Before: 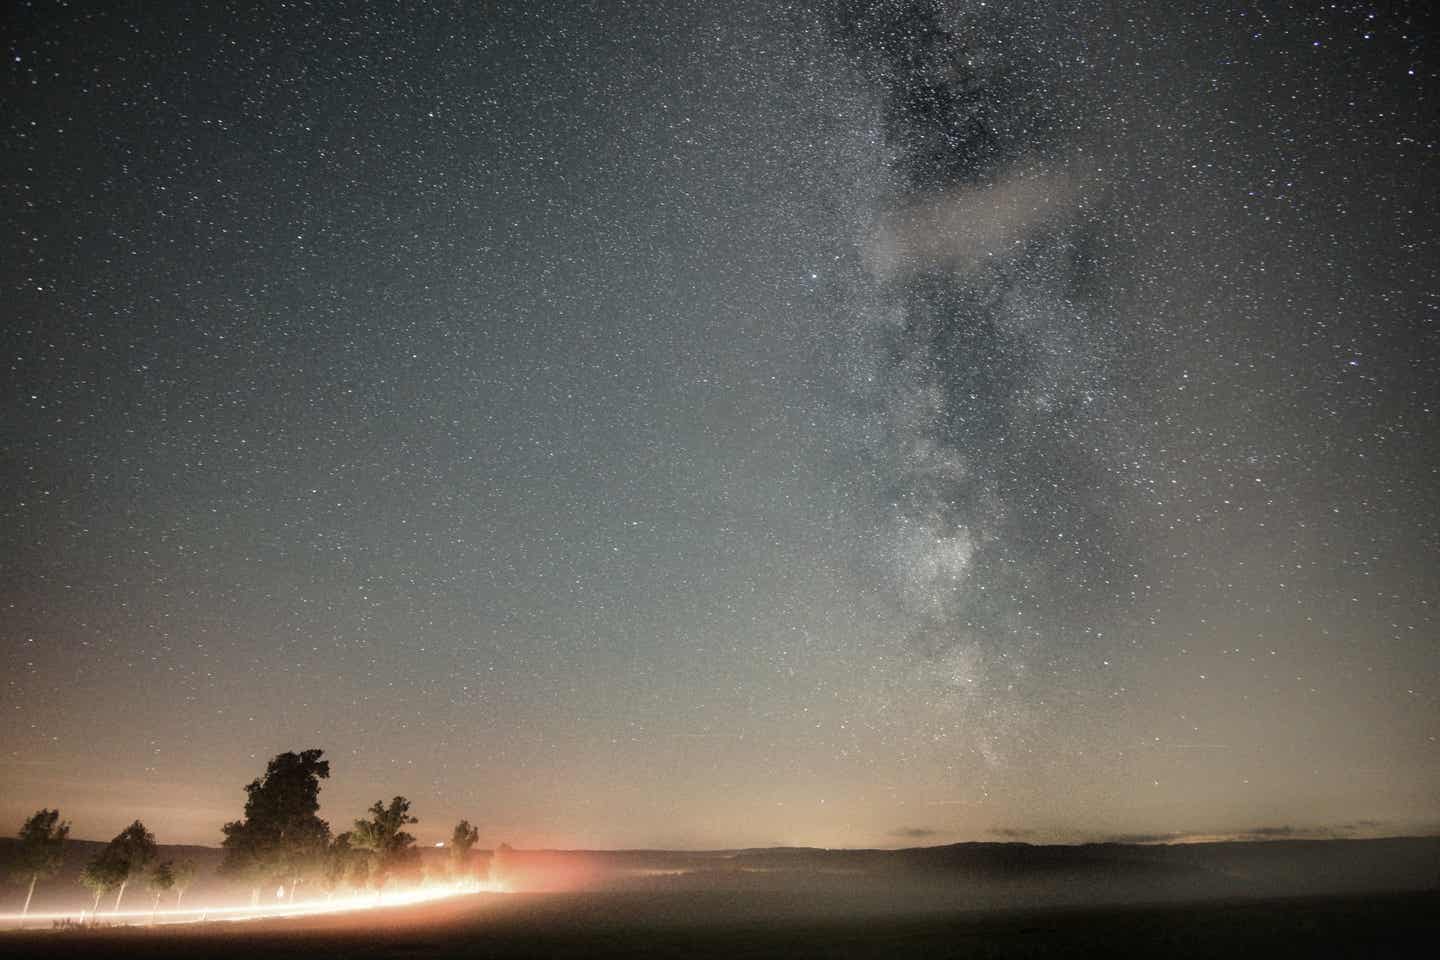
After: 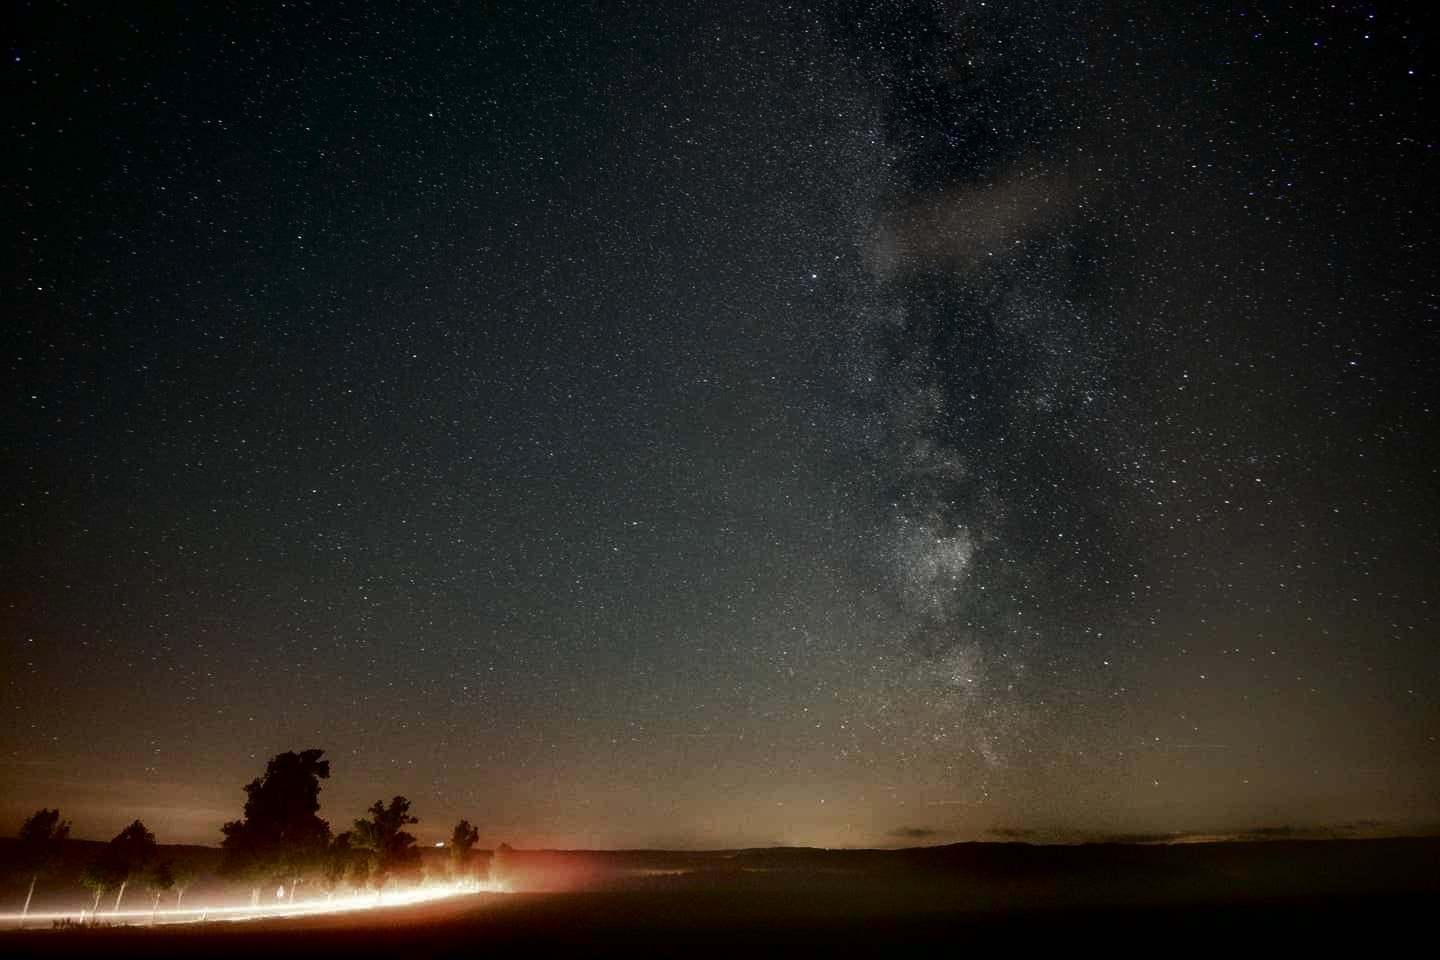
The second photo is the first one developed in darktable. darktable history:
contrast brightness saturation: contrast 0.095, brightness -0.586, saturation 0.168
